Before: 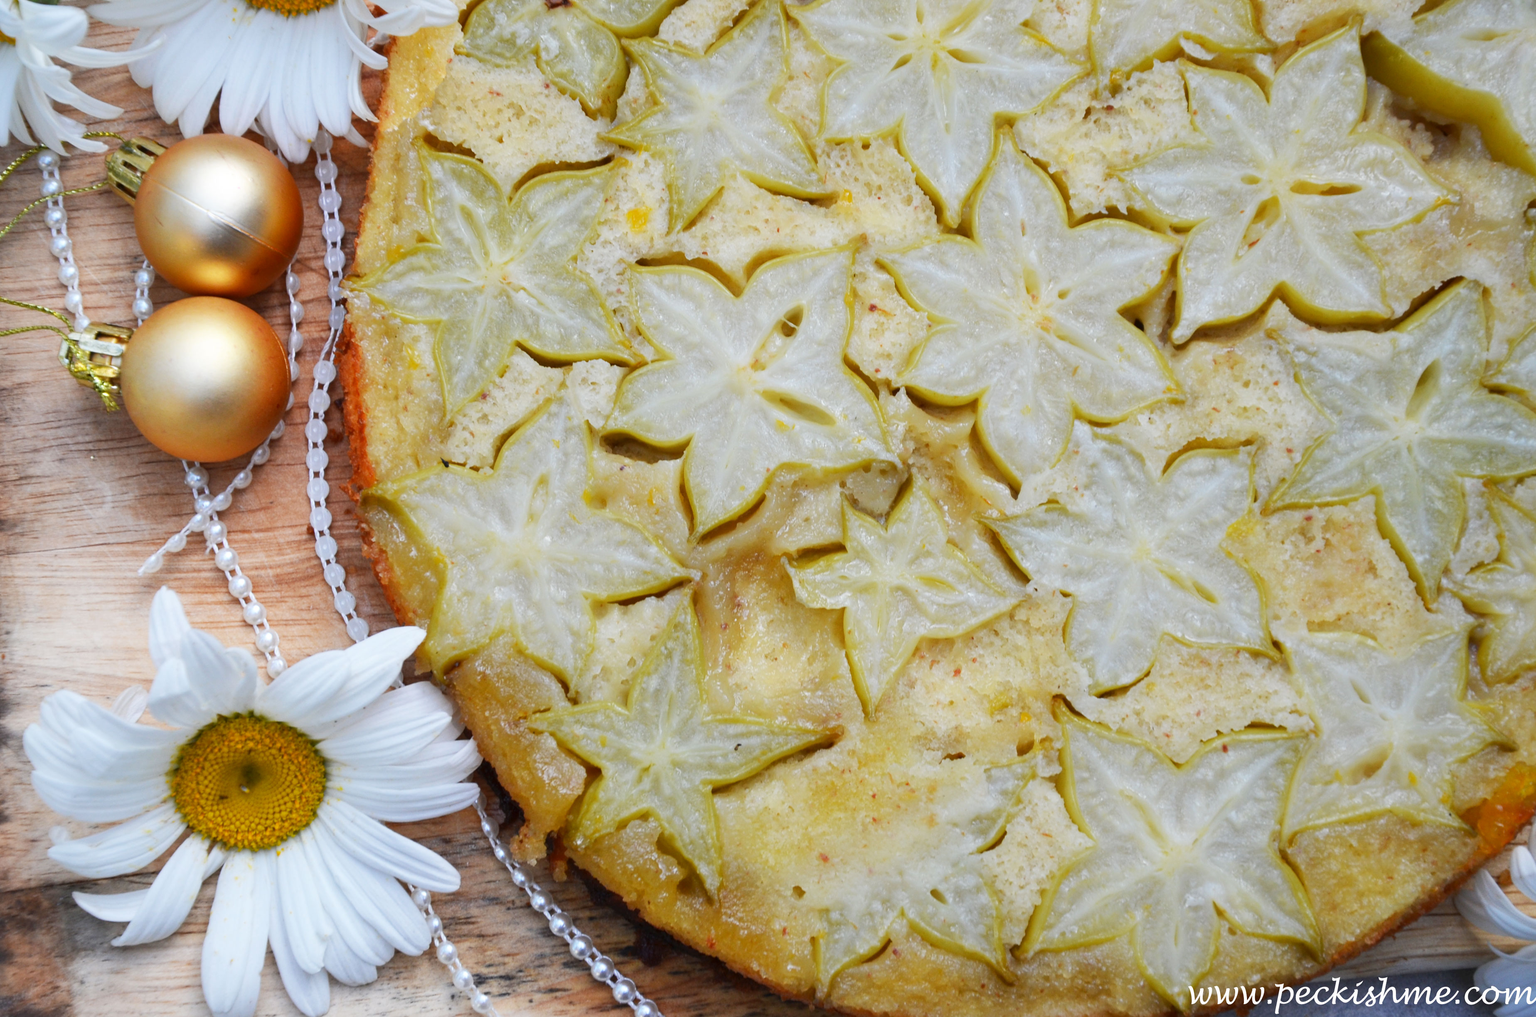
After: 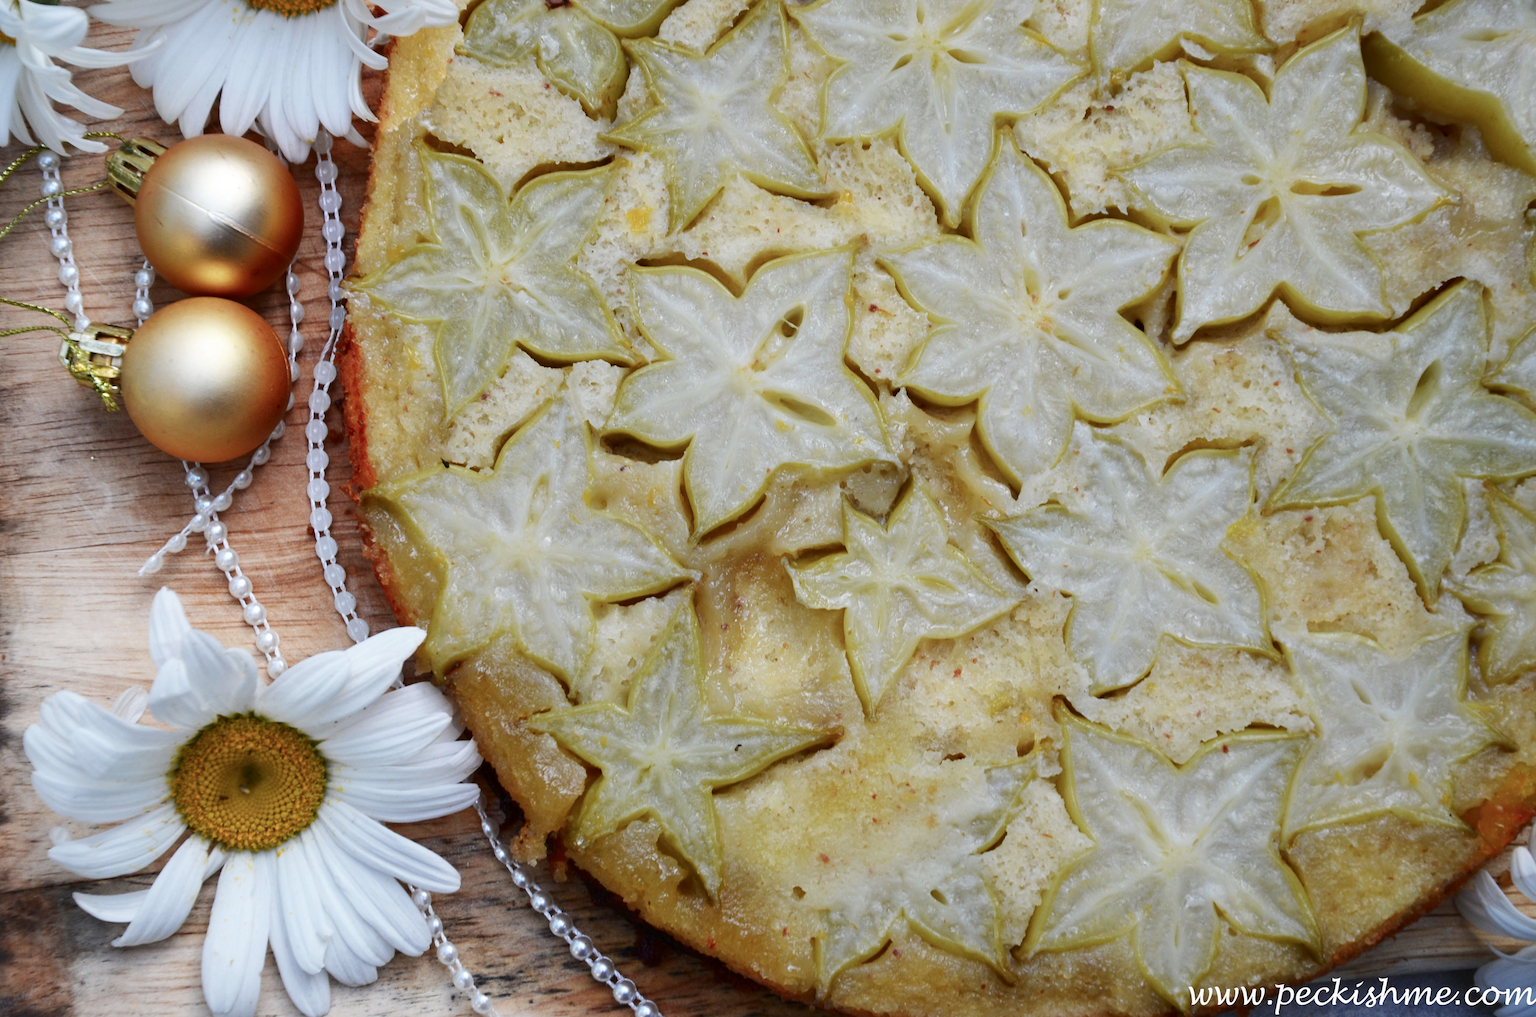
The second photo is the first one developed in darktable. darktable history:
color balance: input saturation 80.07%
contrast brightness saturation: contrast 0.07, brightness -0.14, saturation 0.11
